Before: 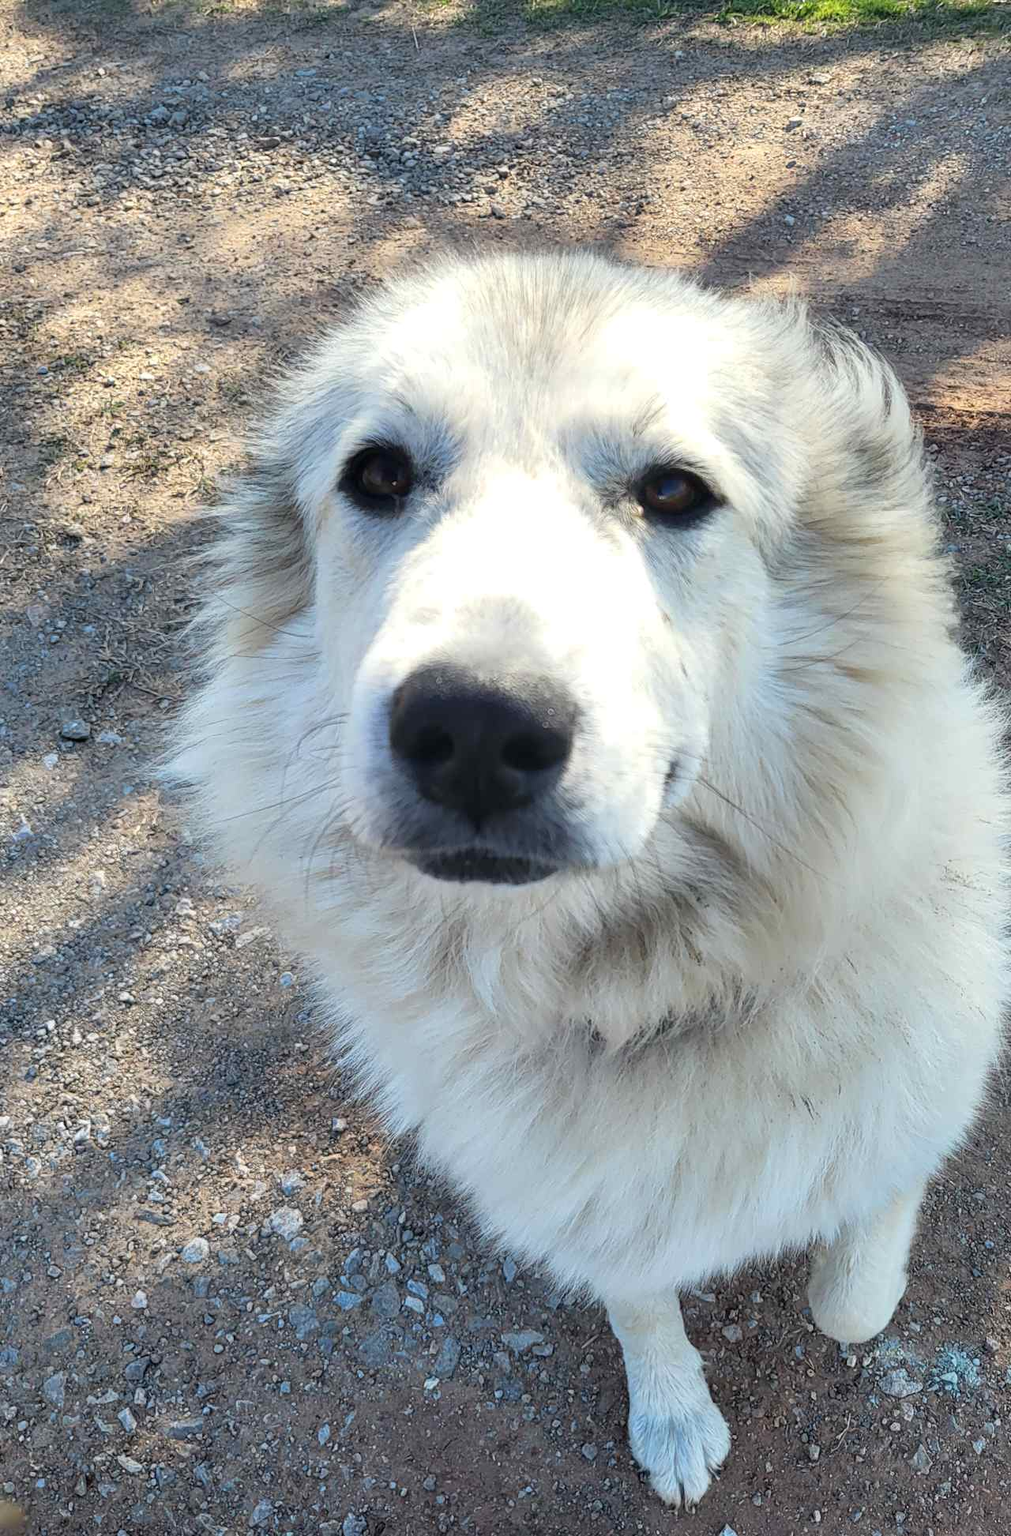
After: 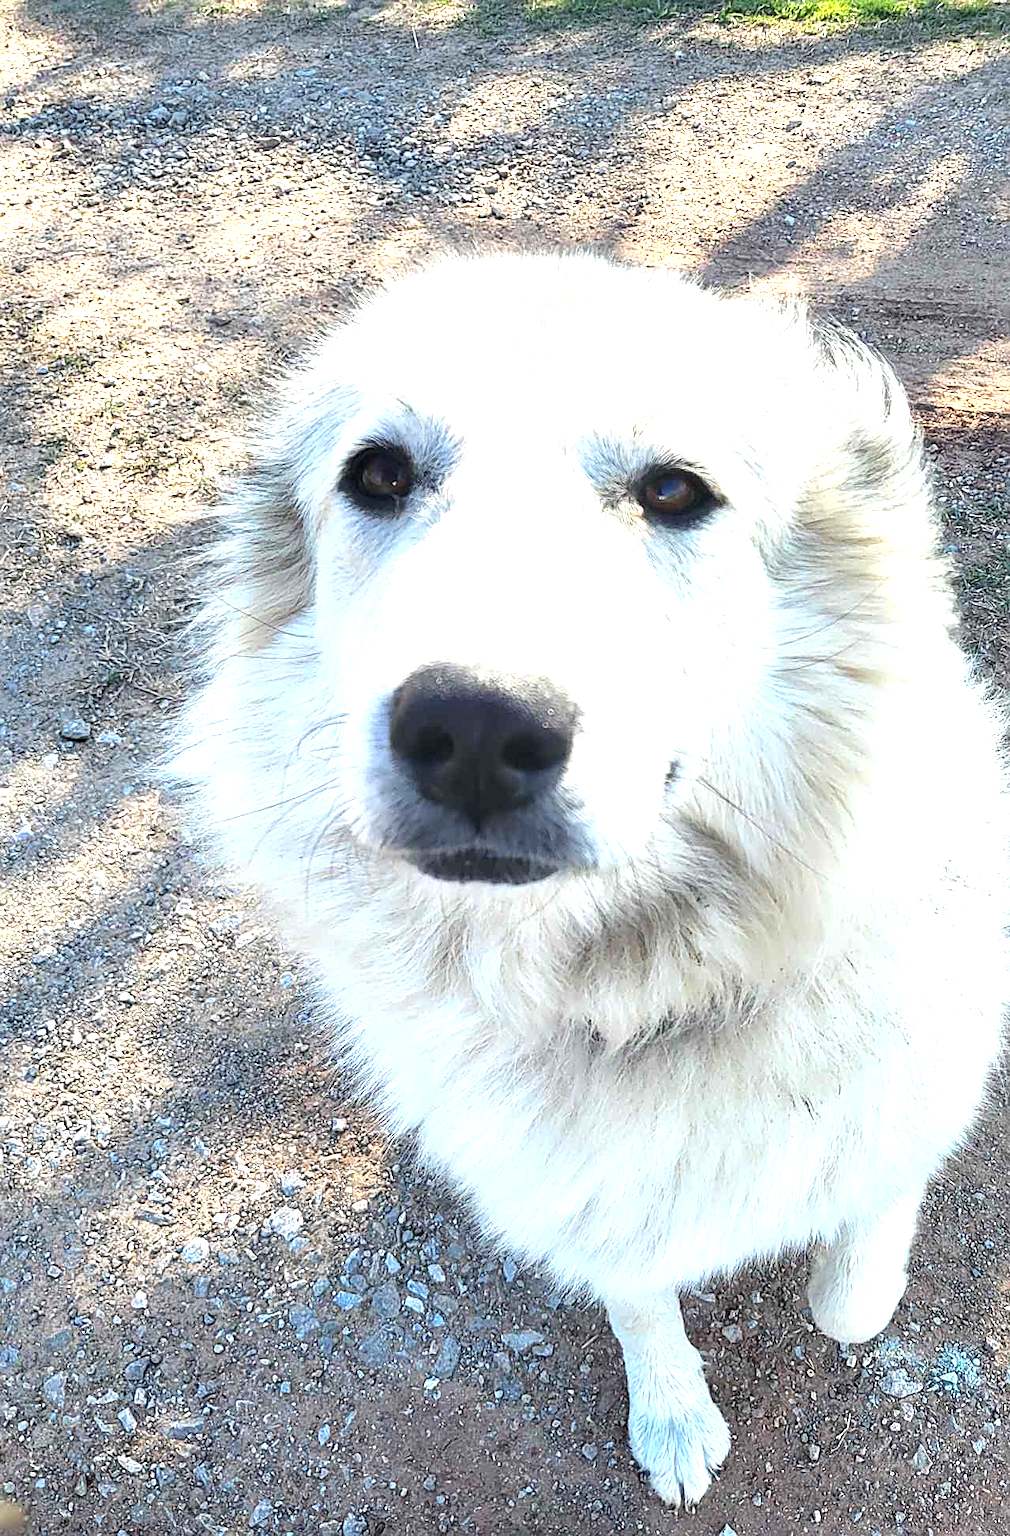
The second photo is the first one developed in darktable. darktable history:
sharpen: on, module defaults
exposure: black level correction 0, exposure 1.1 EV, compensate exposure bias true, compensate highlight preservation false
